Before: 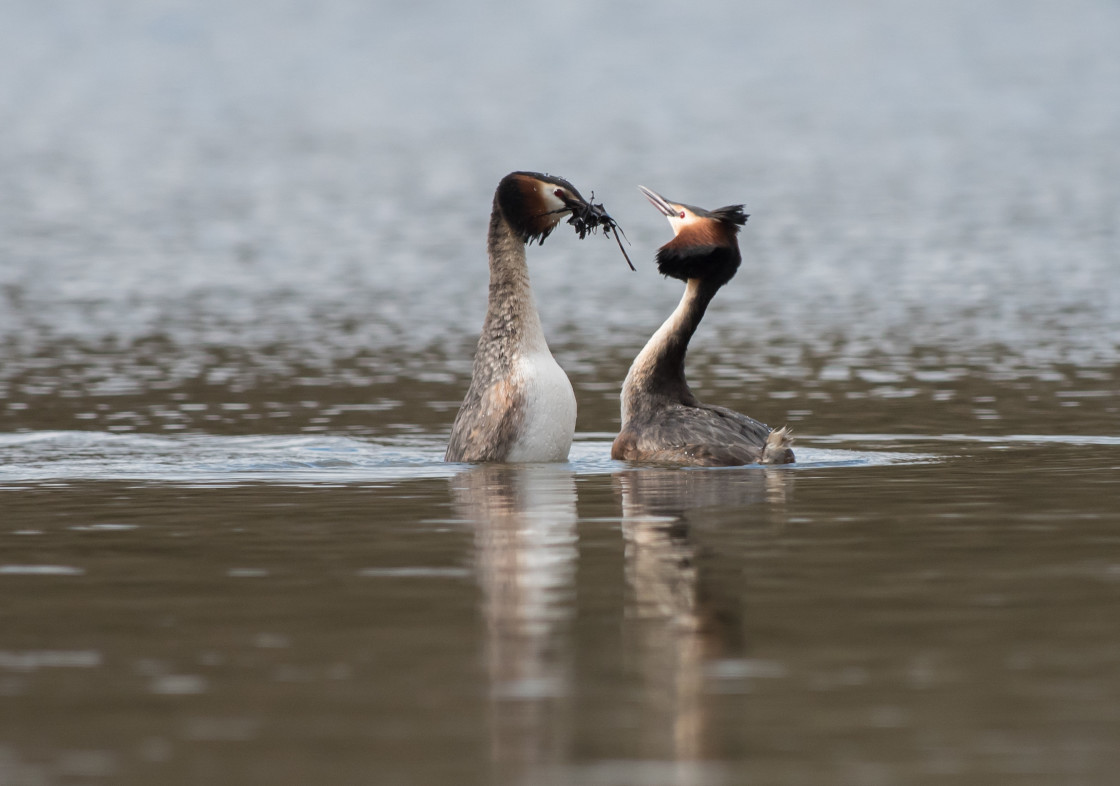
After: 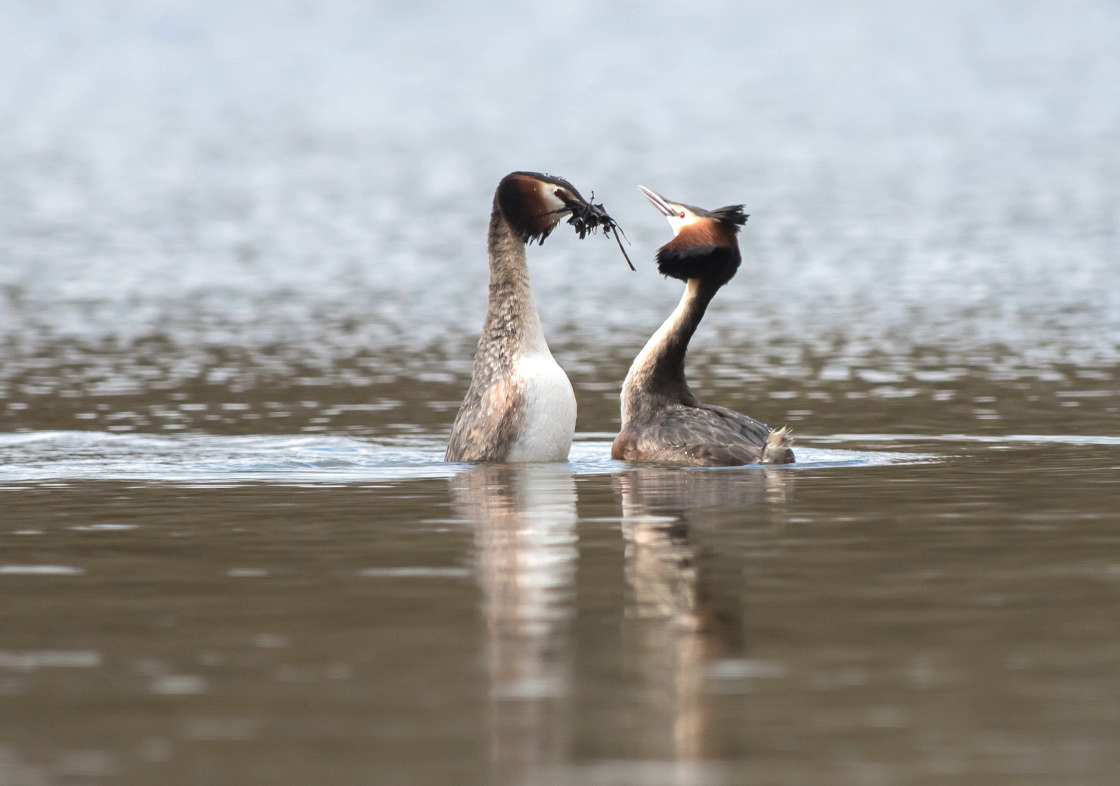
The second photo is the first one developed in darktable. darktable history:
exposure: black level correction -0.002, exposure 0.528 EV, compensate exposure bias true, compensate highlight preservation false
